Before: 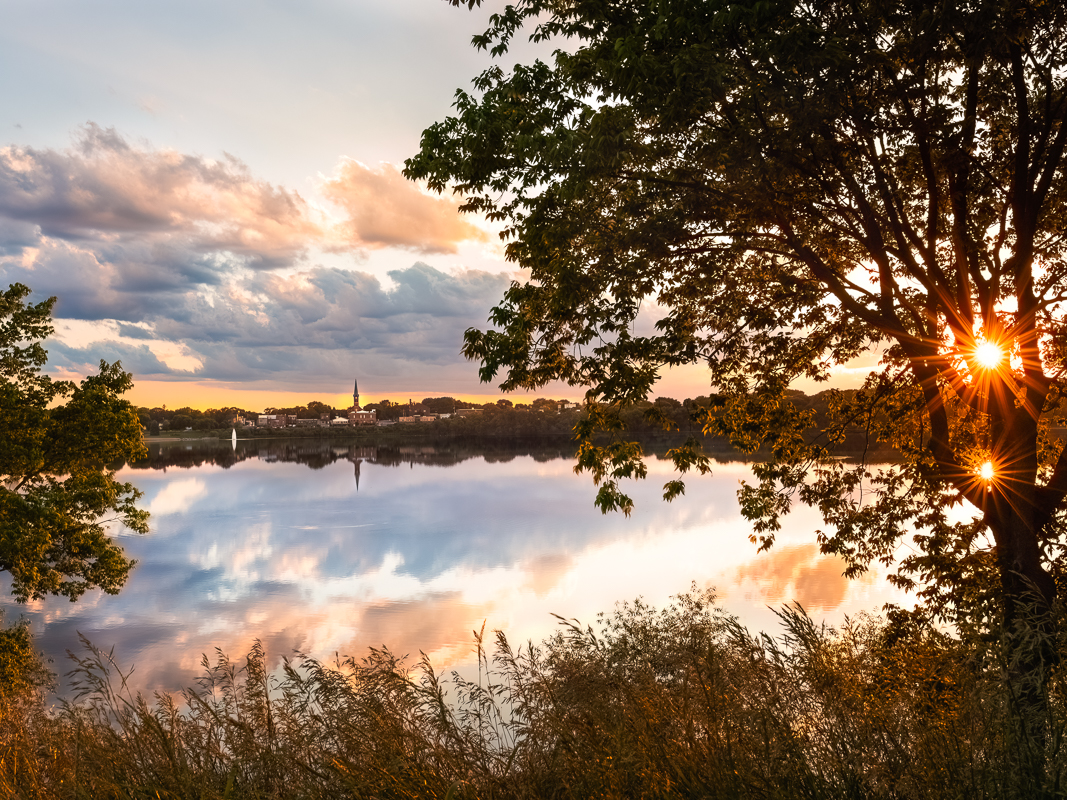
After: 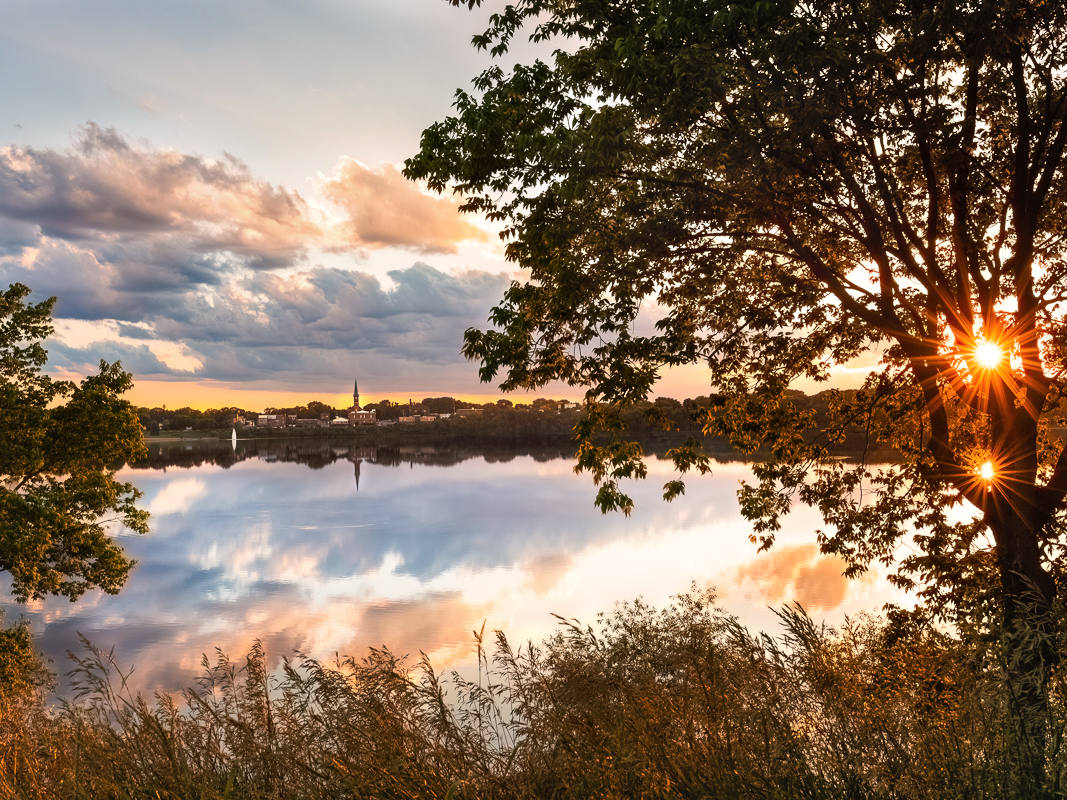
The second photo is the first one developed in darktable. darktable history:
shadows and highlights: shadows 53.09, soften with gaussian
